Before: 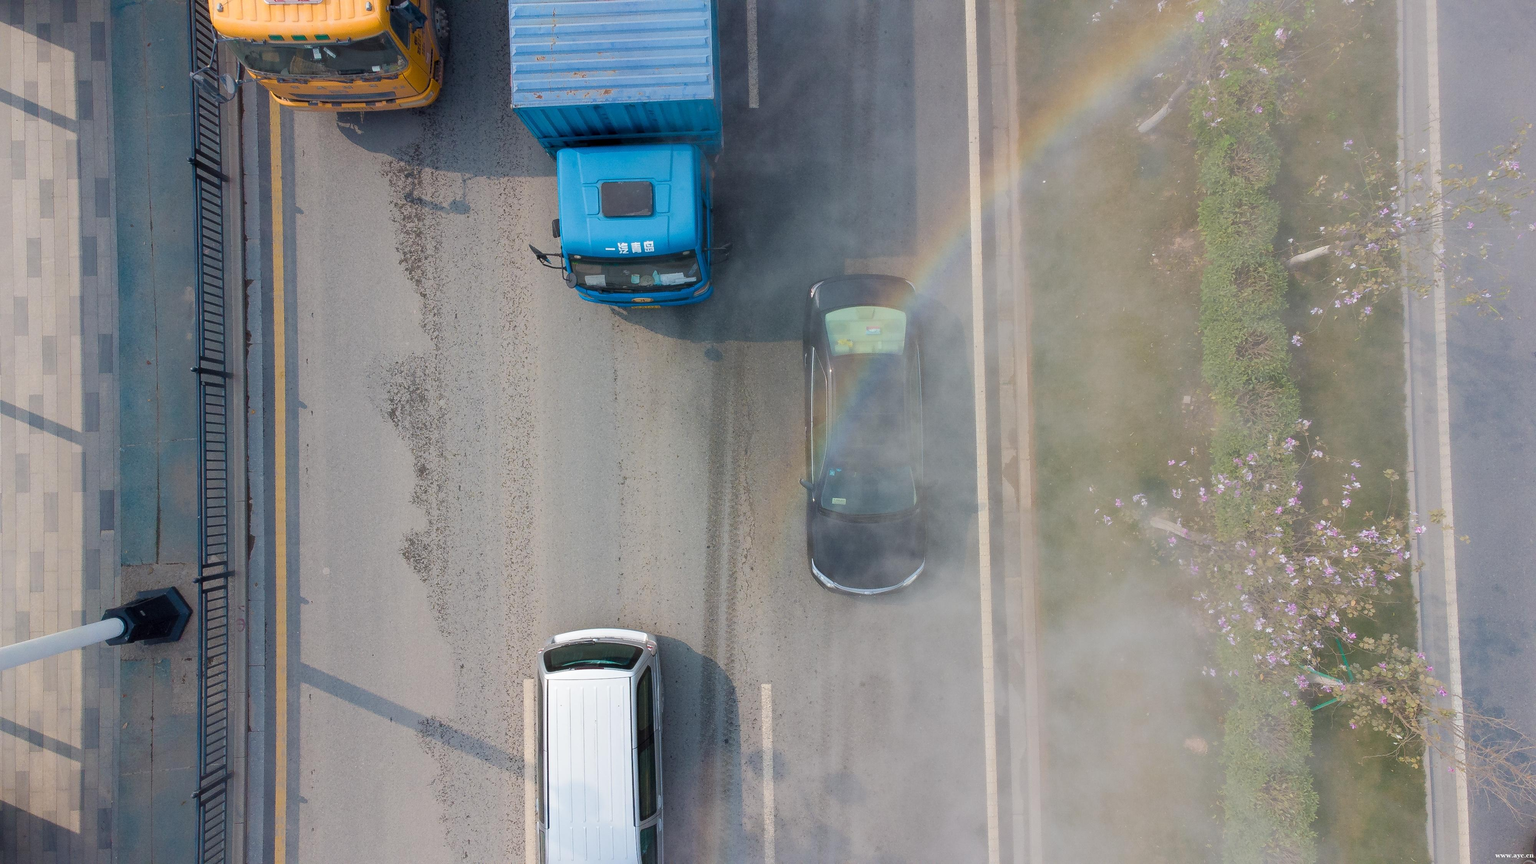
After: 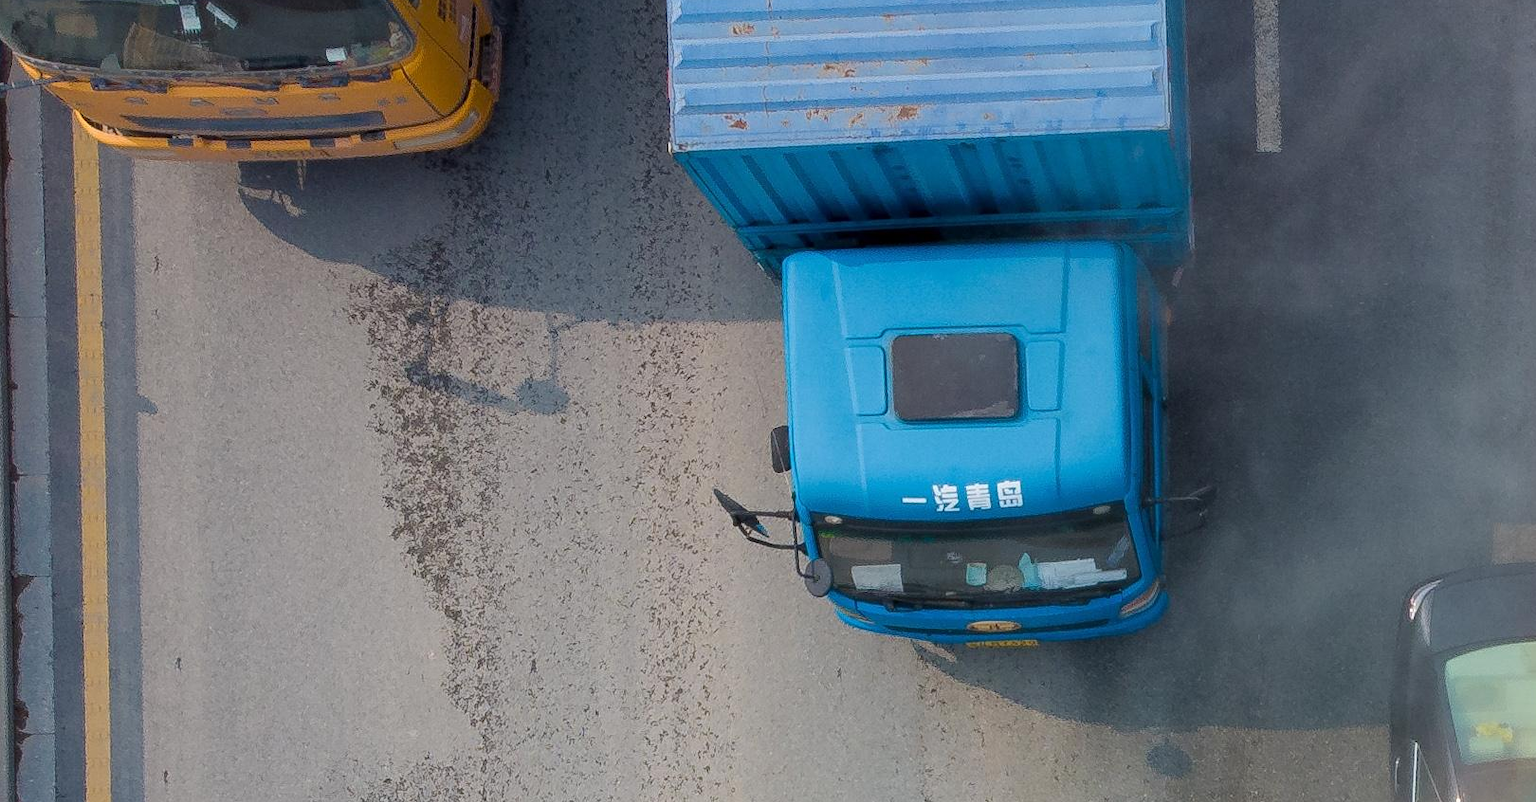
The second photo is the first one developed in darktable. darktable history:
crop: left 15.629%, top 5.421%, right 43.849%, bottom 56.937%
